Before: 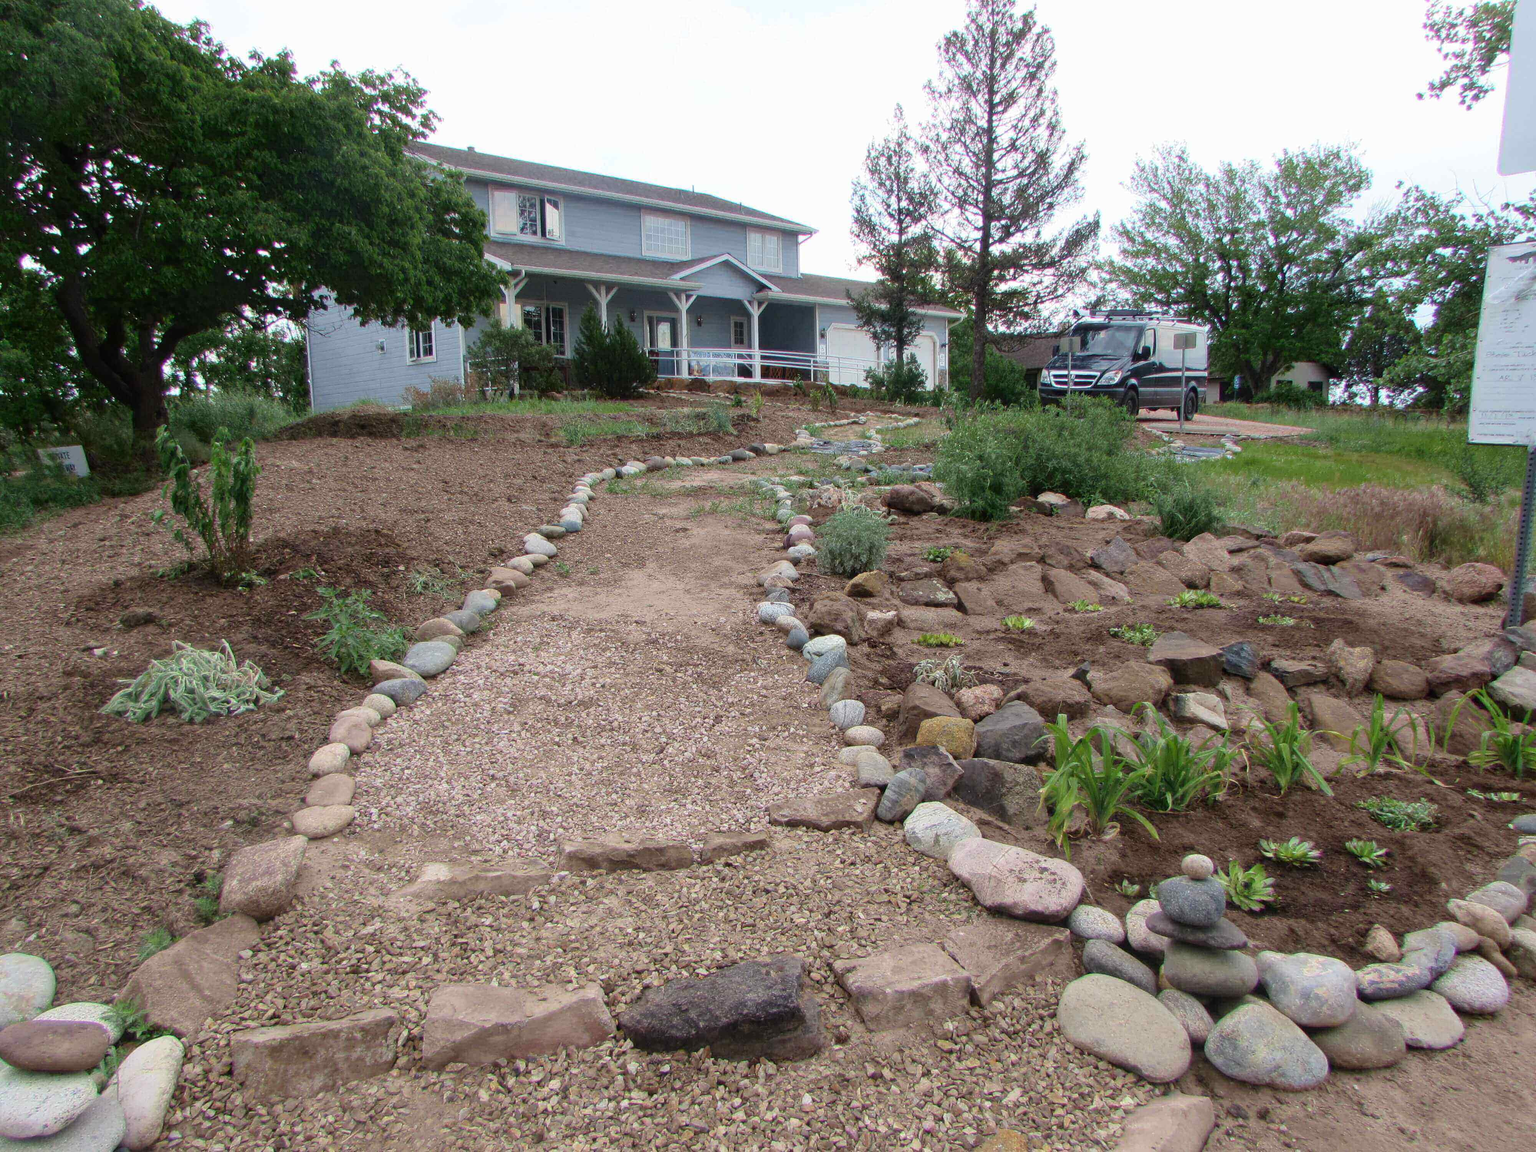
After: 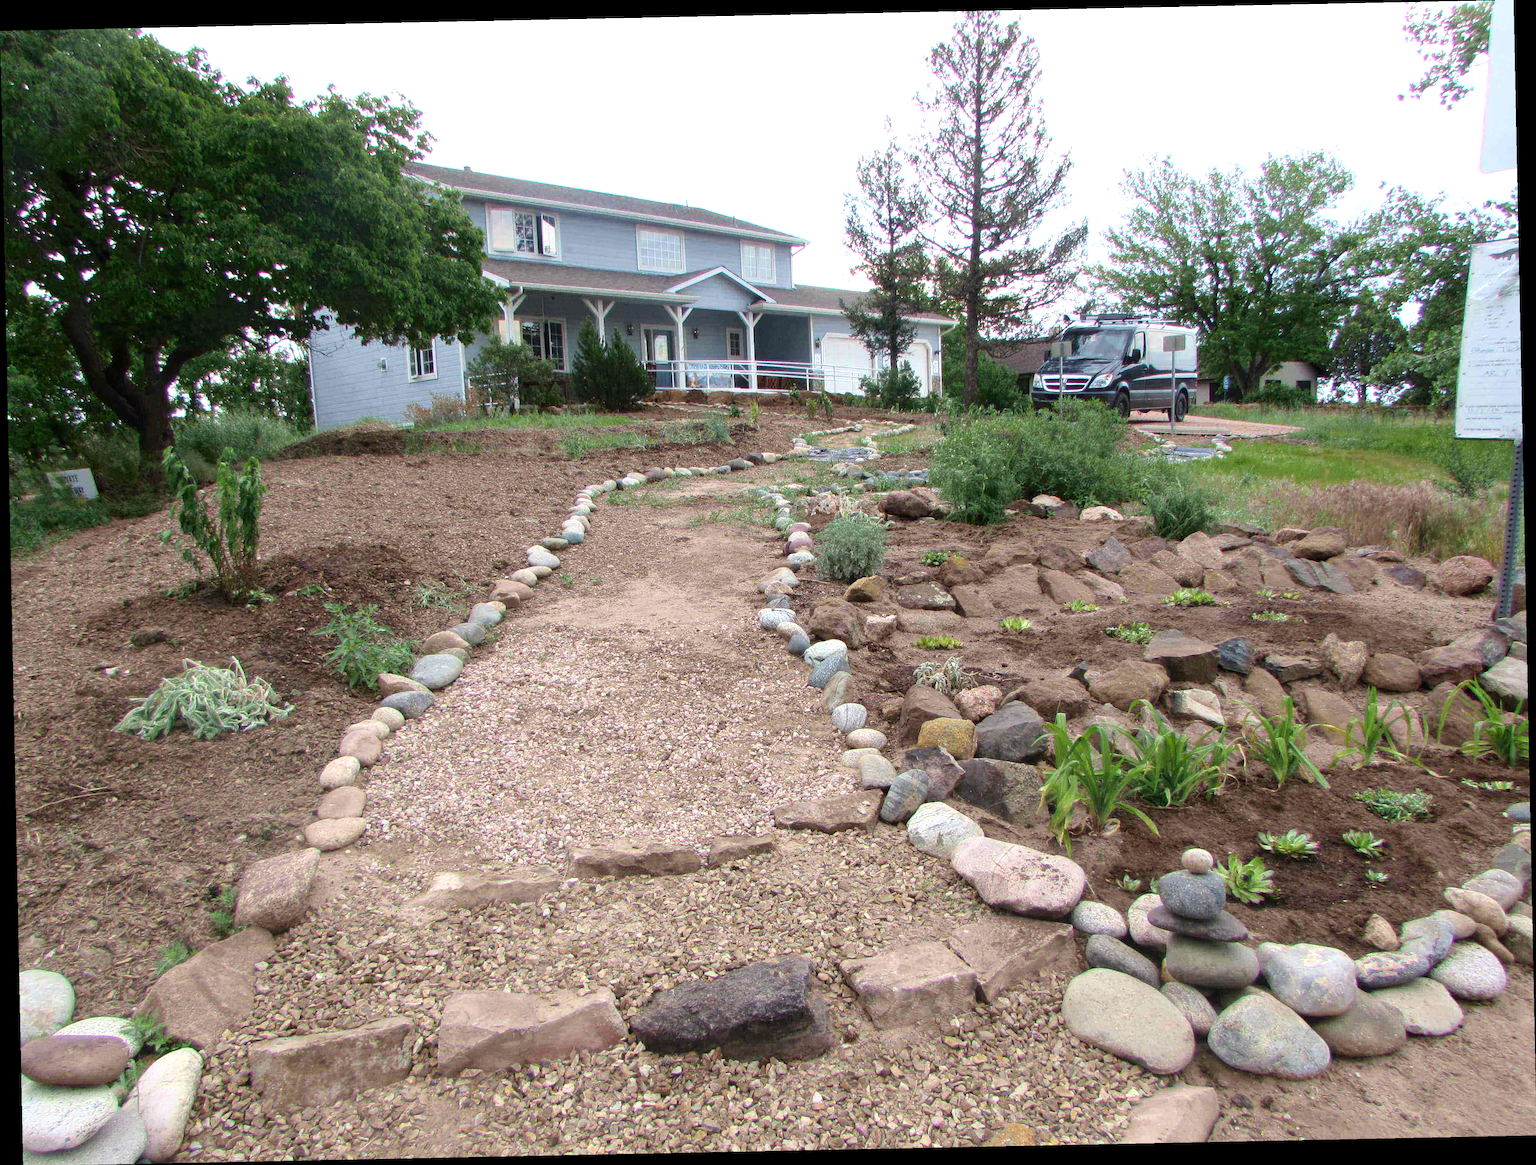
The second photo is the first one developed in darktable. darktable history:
rotate and perspective: rotation -1.17°, automatic cropping off
exposure: black level correction 0.001, exposure 0.5 EV, compensate exposure bias true, compensate highlight preservation false
